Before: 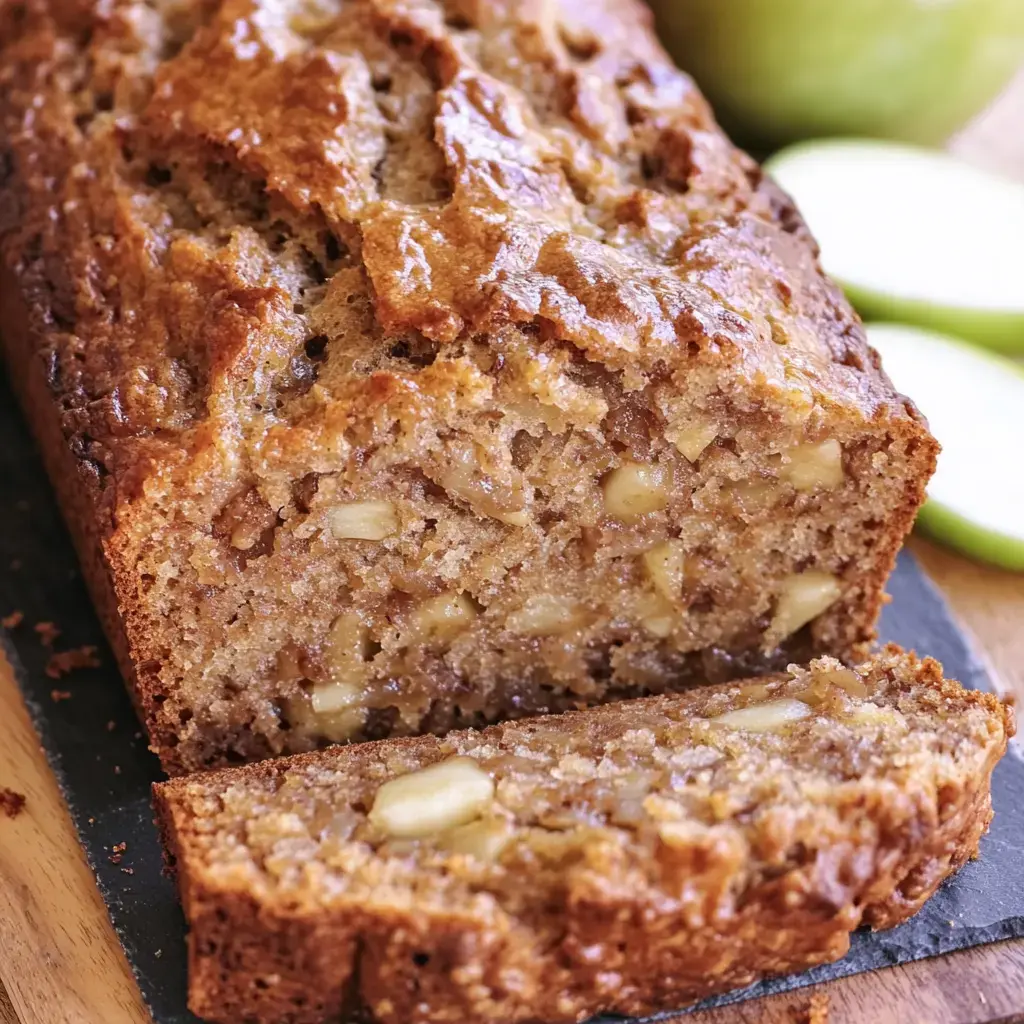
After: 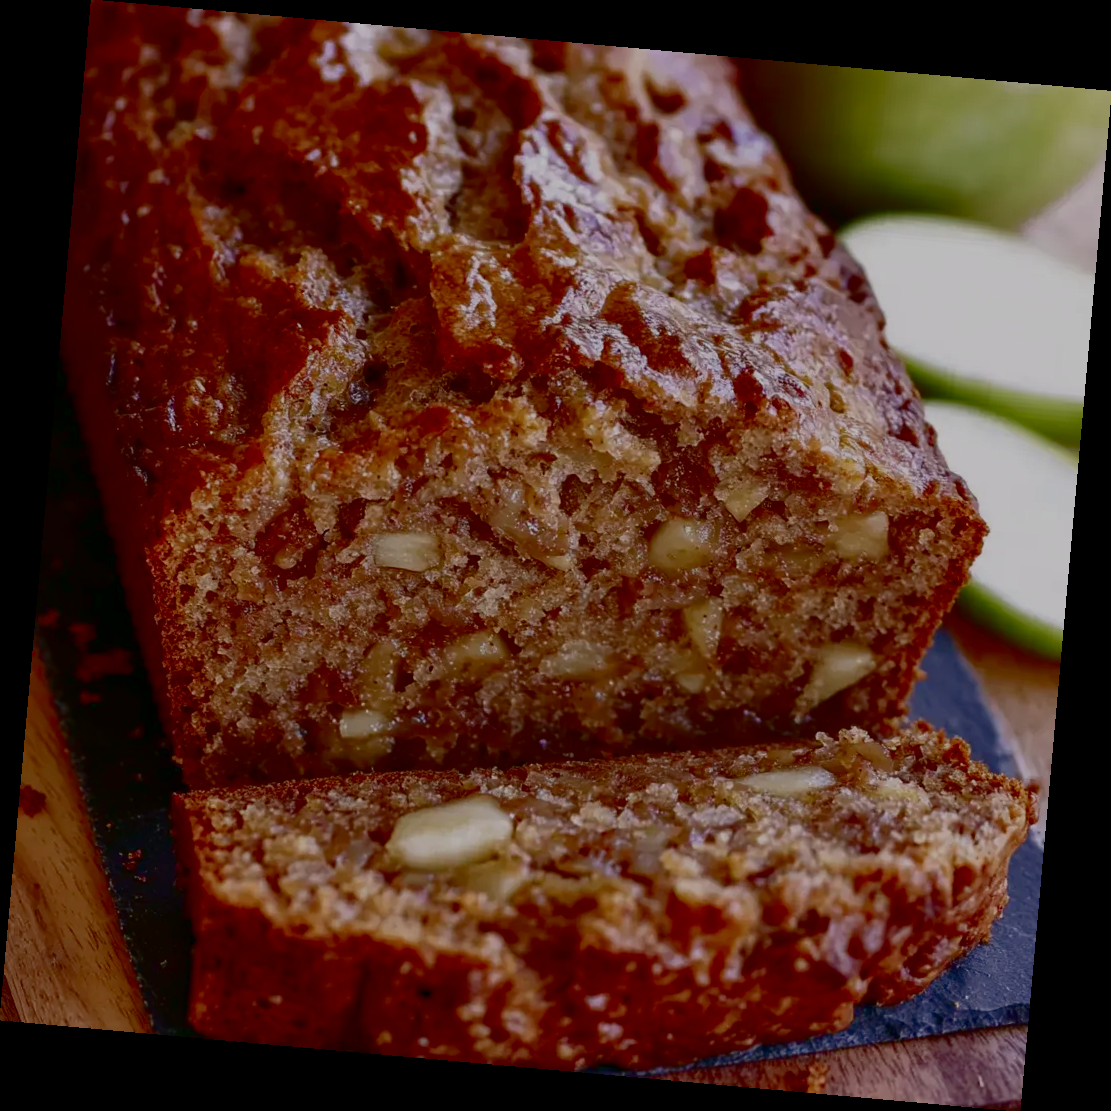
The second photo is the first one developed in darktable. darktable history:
color balance rgb: shadows lift › chroma 1%, shadows lift › hue 113°, highlights gain › chroma 0.2%, highlights gain › hue 333°, perceptual saturation grading › global saturation 20%, perceptual saturation grading › highlights -50%, perceptual saturation grading › shadows 25%, contrast -20%
rotate and perspective: rotation 5.12°, automatic cropping off
tone equalizer: on, module defaults
contrast brightness saturation: contrast 0.09, brightness -0.59, saturation 0.17
